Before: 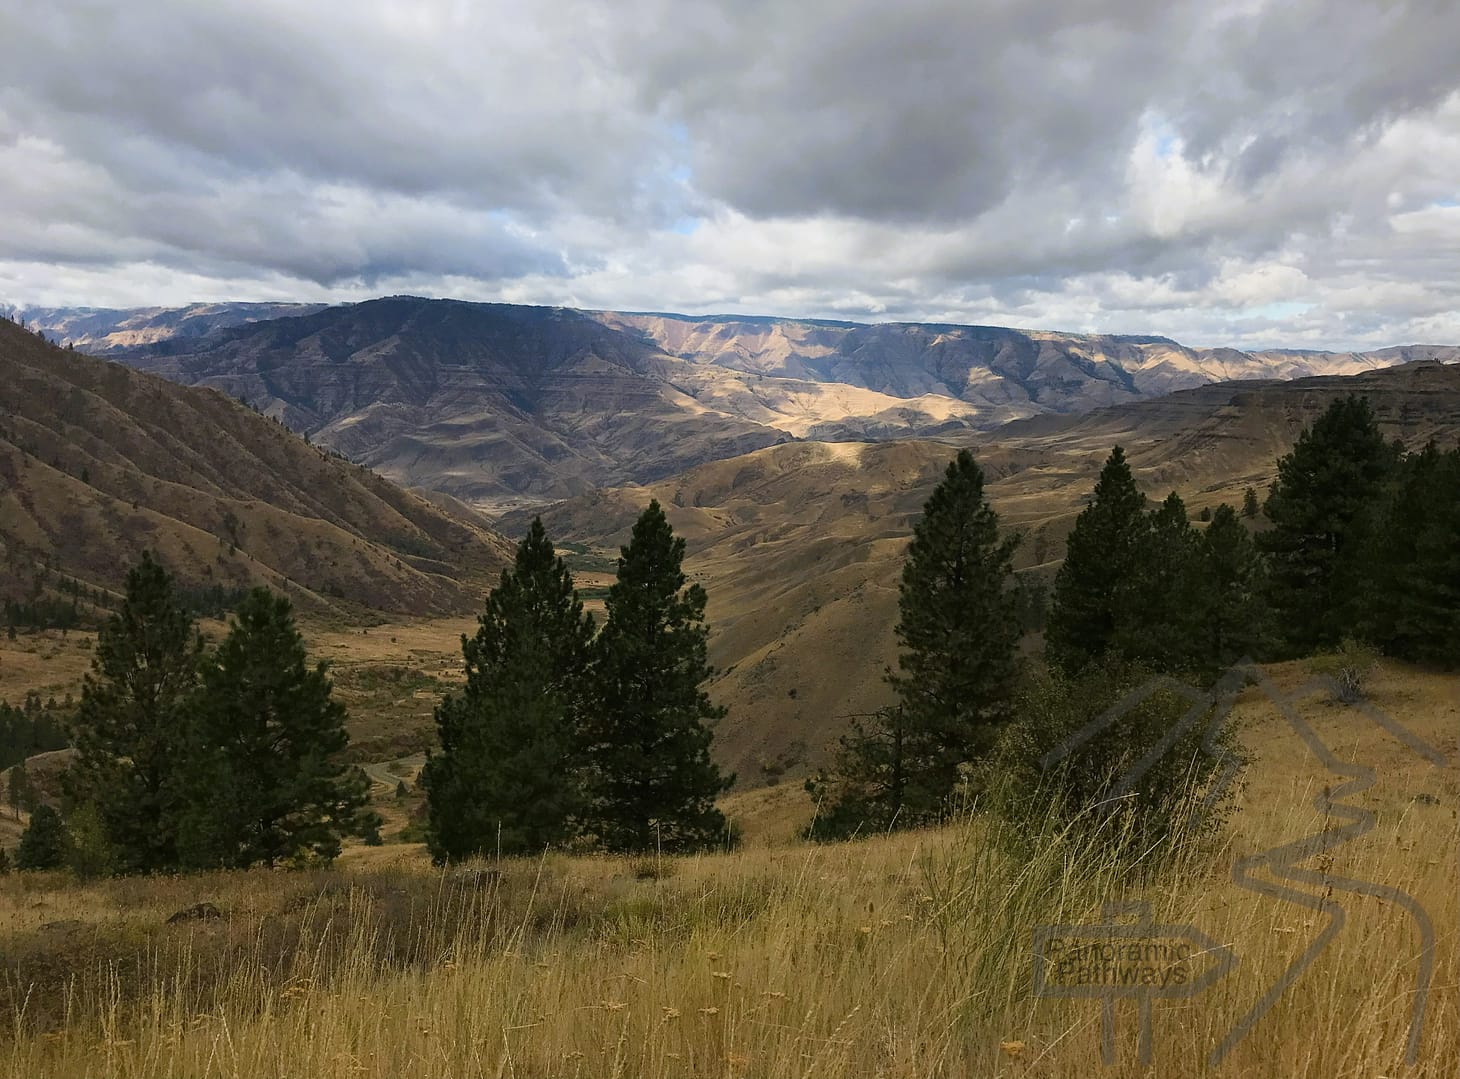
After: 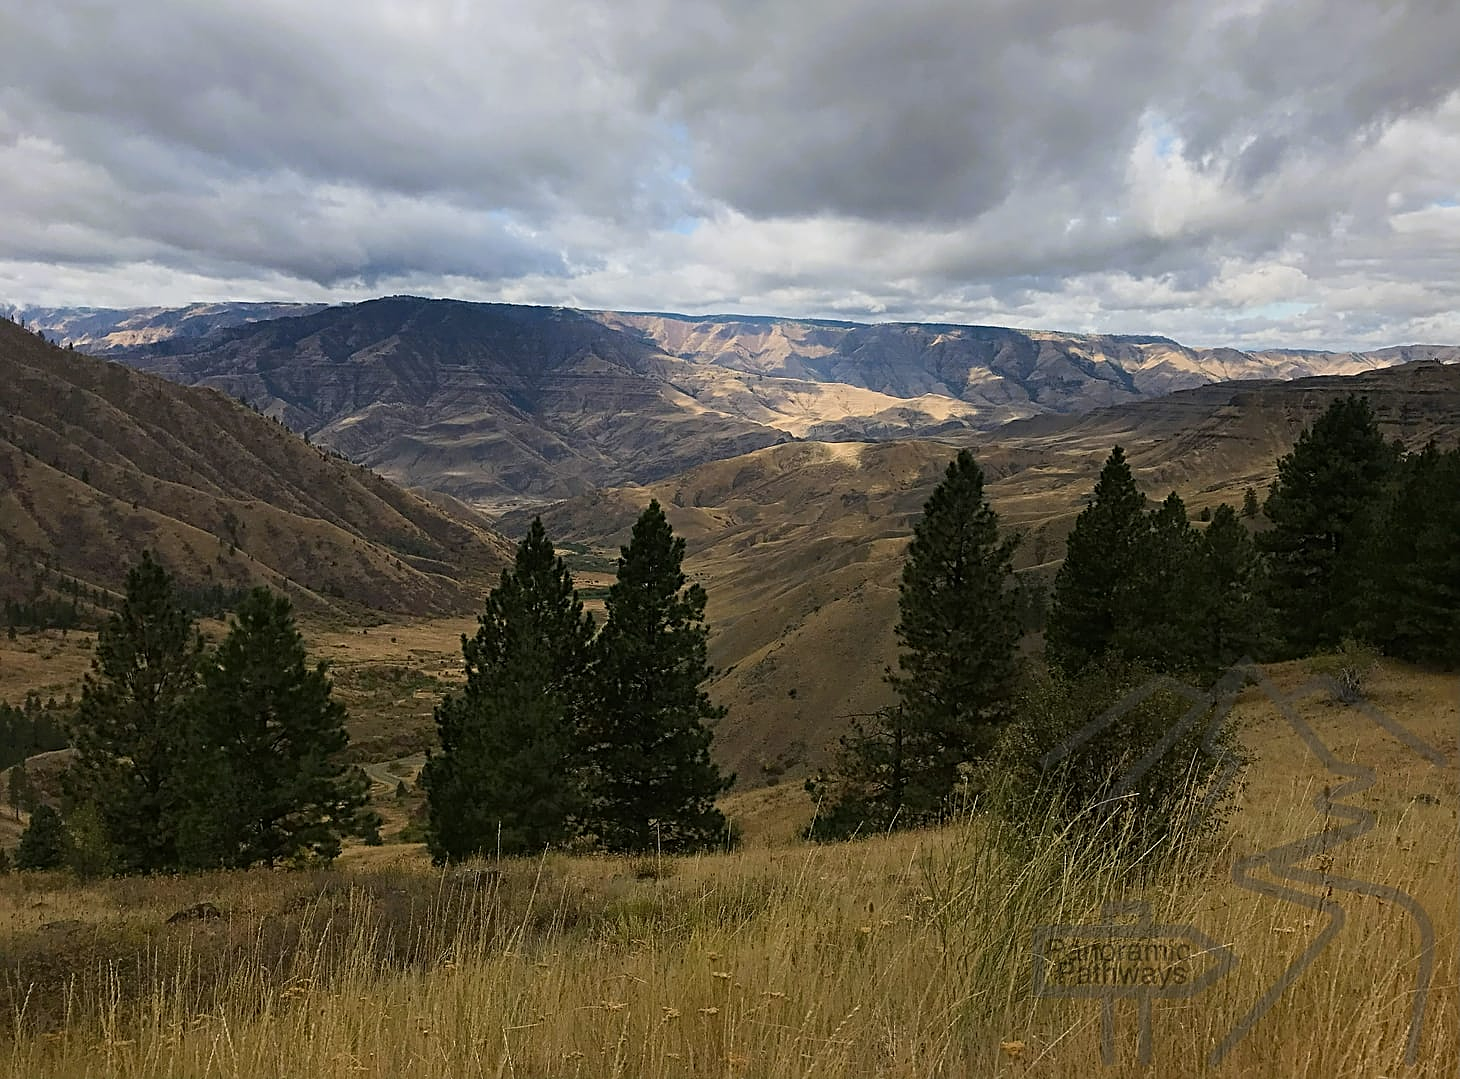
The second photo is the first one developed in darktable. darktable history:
sharpen: radius 2.767
exposure: exposure -0.177 EV, compensate highlight preservation false
